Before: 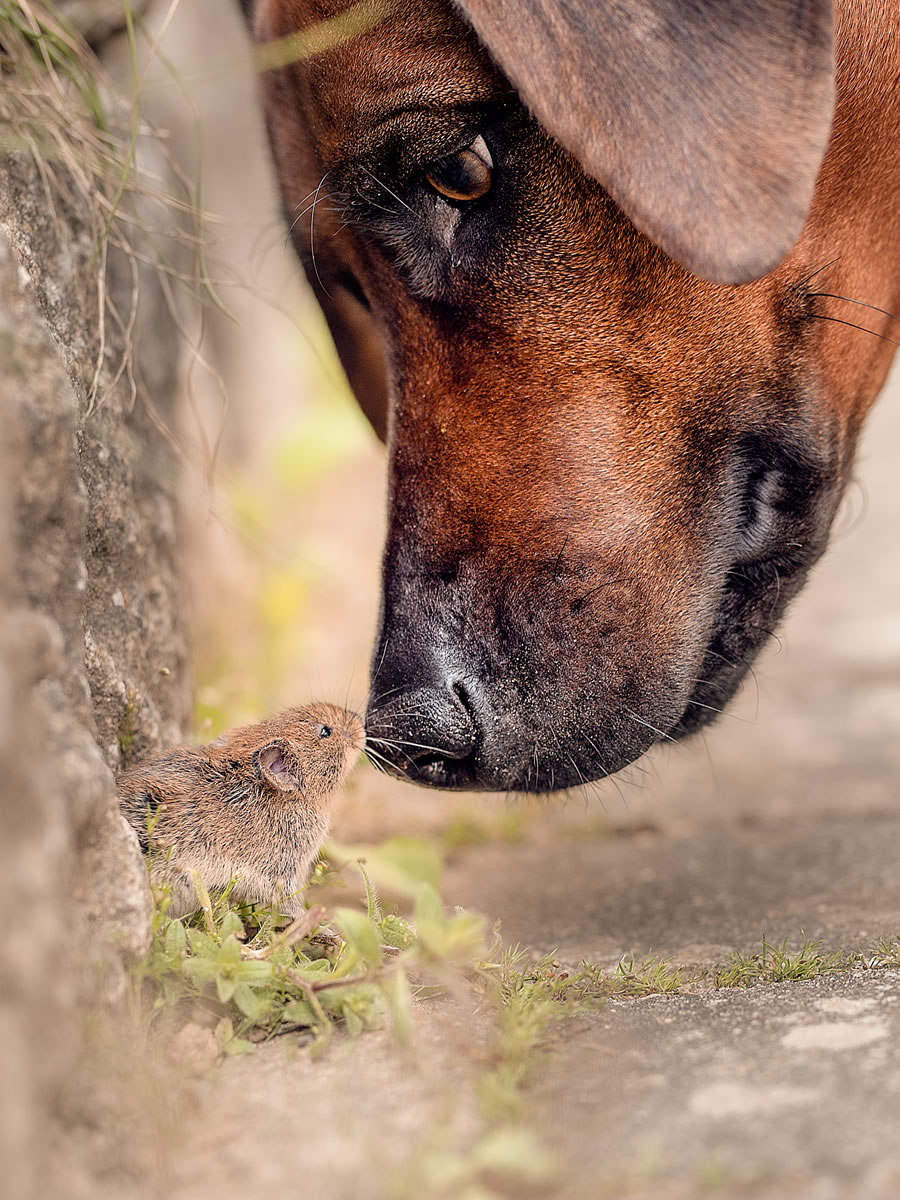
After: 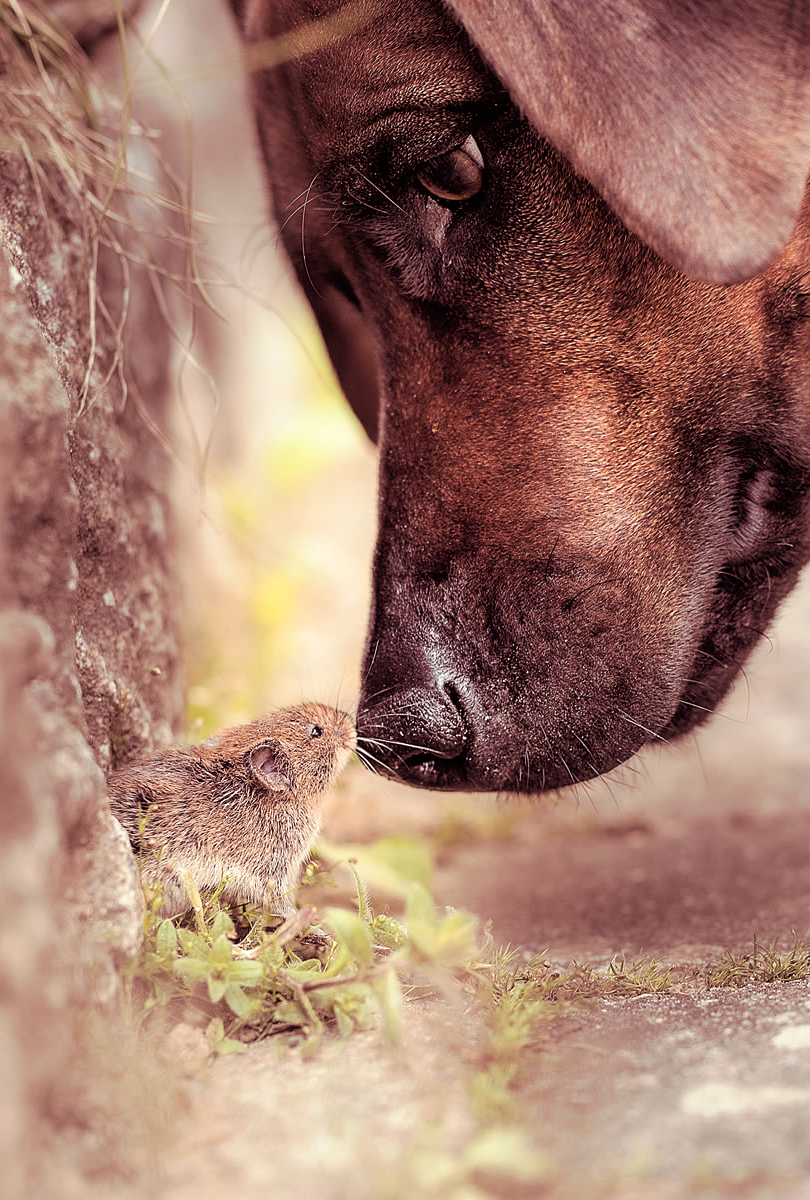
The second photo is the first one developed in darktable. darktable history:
white balance: red 0.986, blue 1.01
tone equalizer: -8 EV -0.001 EV, -7 EV 0.001 EV, -6 EV -0.002 EV, -5 EV -0.003 EV, -4 EV -0.062 EV, -3 EV -0.222 EV, -2 EV -0.267 EV, -1 EV 0.105 EV, +0 EV 0.303 EV
split-toning: compress 20%
crop and rotate: left 1.088%, right 8.807%
rotate and perspective: automatic cropping original format, crop left 0, crop top 0
